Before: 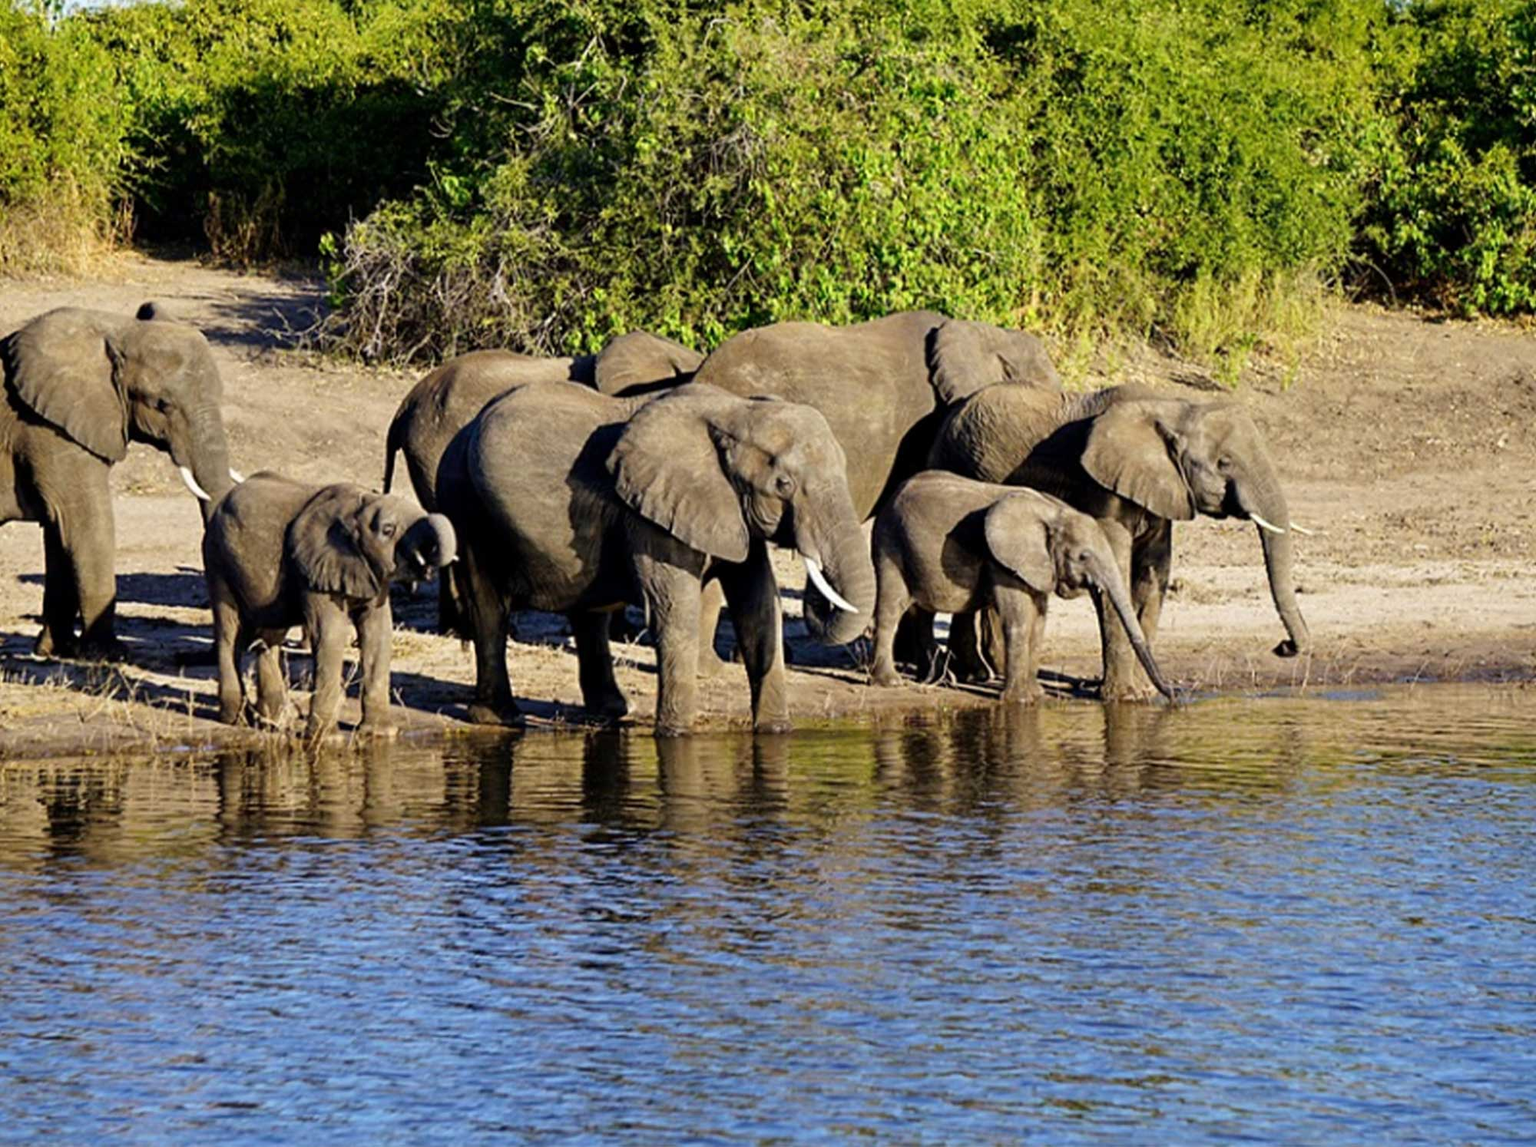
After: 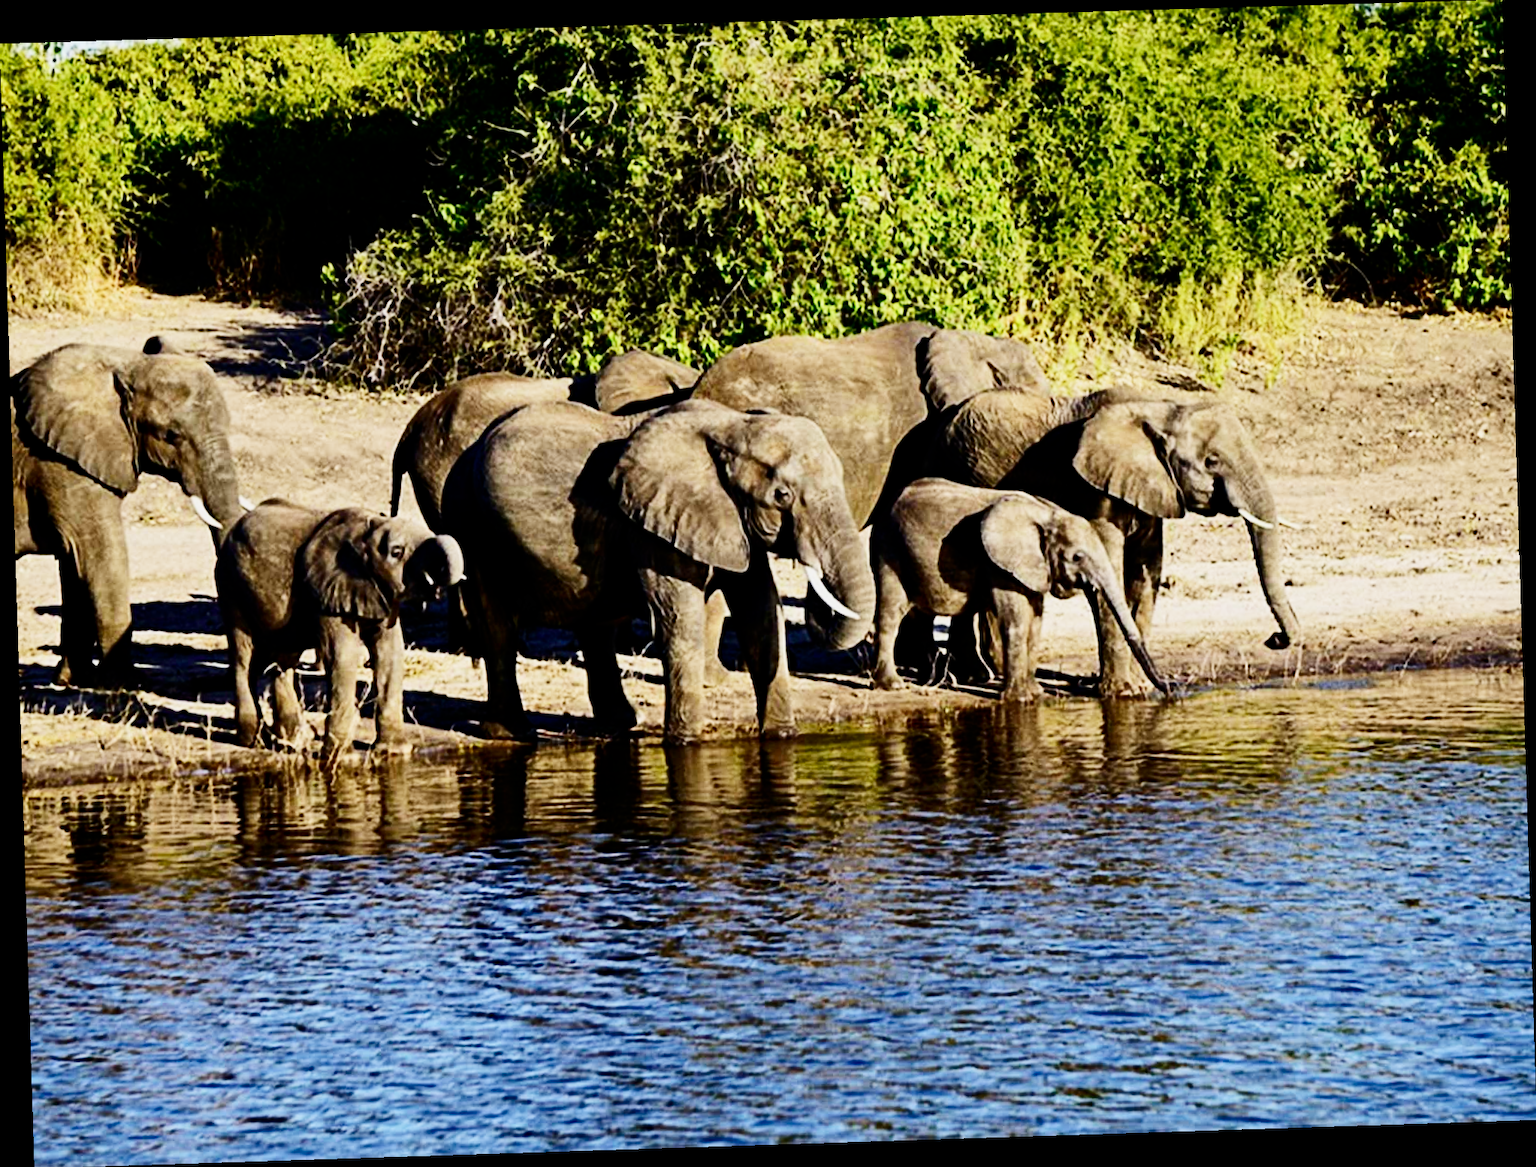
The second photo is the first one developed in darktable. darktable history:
rotate and perspective: rotation -1.77°, lens shift (horizontal) 0.004, automatic cropping off
sigmoid: contrast 1.8, skew -0.2, preserve hue 0%, red attenuation 0.1, red rotation 0.035, green attenuation 0.1, green rotation -0.017, blue attenuation 0.15, blue rotation -0.052, base primaries Rec2020
contrast brightness saturation: contrast 0.28
tone equalizer: -8 EV -0.55 EV
haze removal: compatibility mode true, adaptive false
